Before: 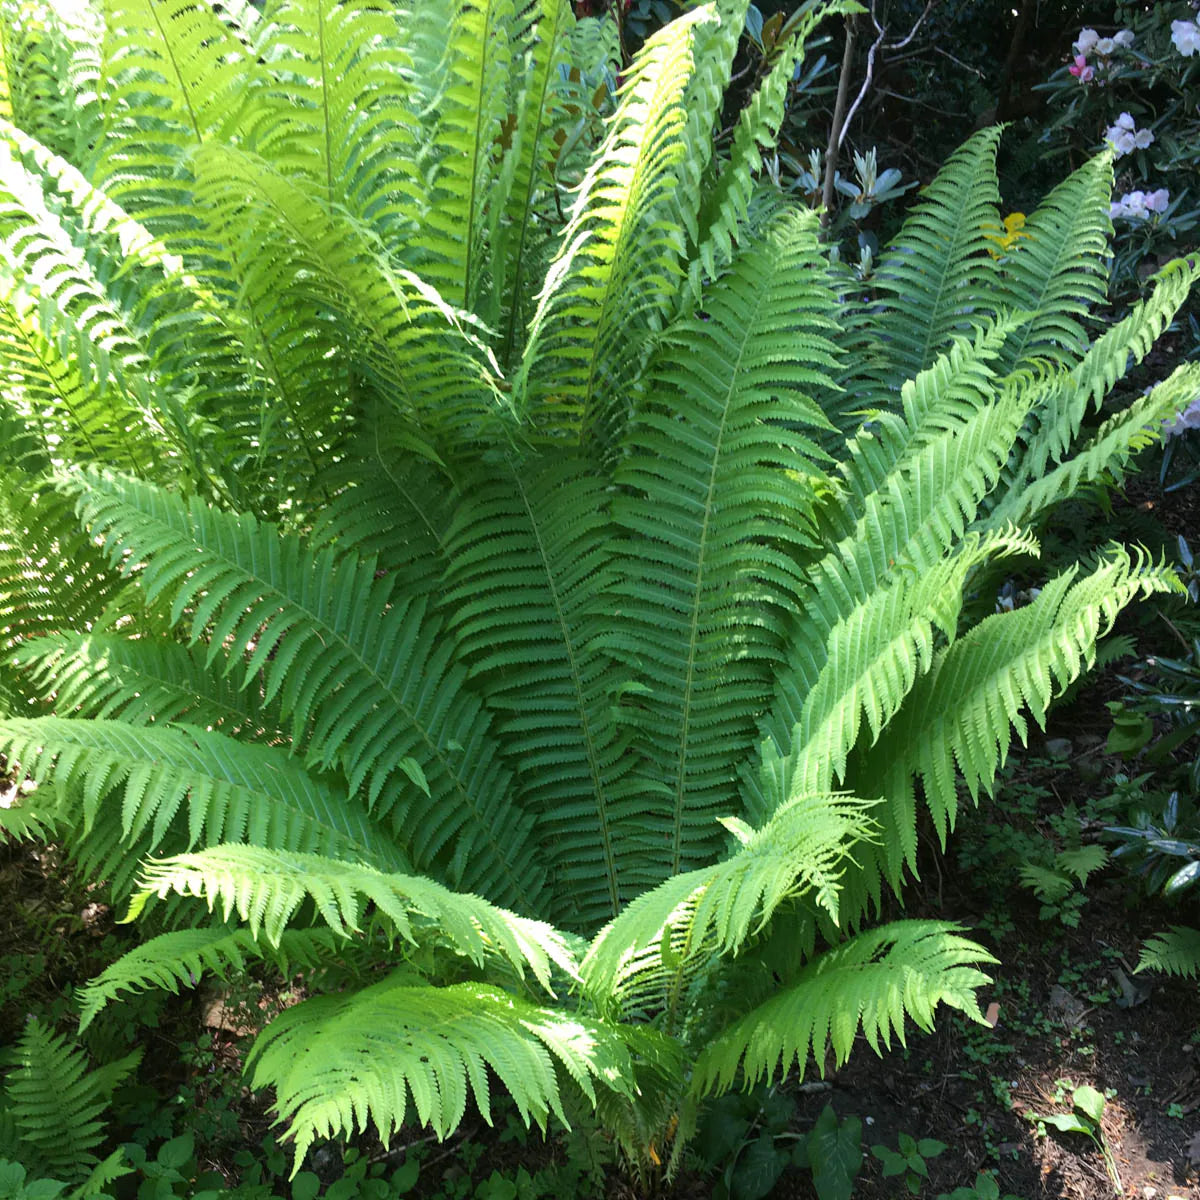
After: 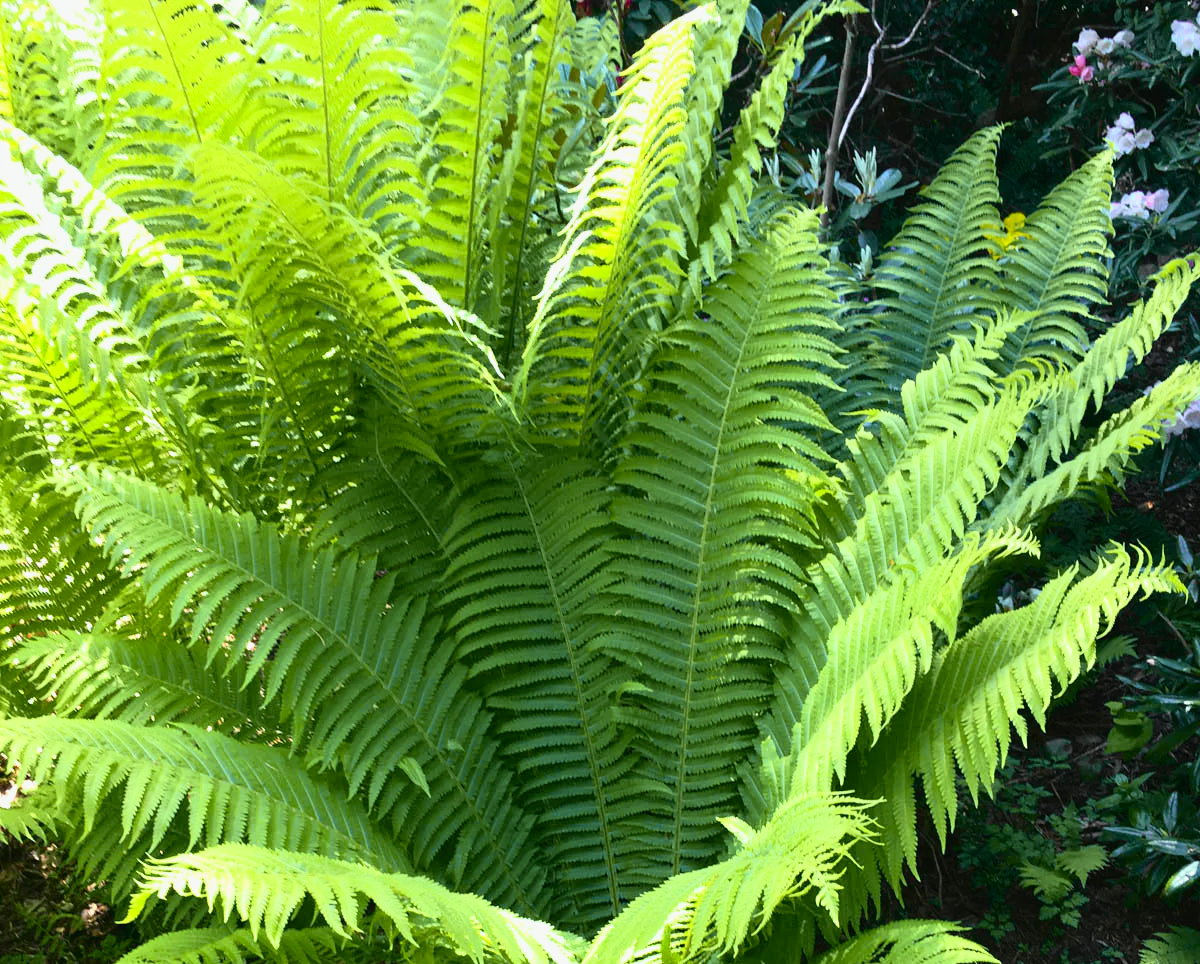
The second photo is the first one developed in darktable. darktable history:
crop: bottom 19.601%
base curve: curves: ch0 [(0, 0) (0.257, 0.25) (0.482, 0.586) (0.757, 0.871) (1, 1)]
tone curve: curves: ch0 [(0, 0.012) (0.144, 0.137) (0.326, 0.386) (0.489, 0.573) (0.656, 0.763) (0.849, 0.902) (1, 0.974)]; ch1 [(0, 0) (0.366, 0.367) (0.475, 0.453) (0.494, 0.493) (0.504, 0.497) (0.544, 0.579) (0.562, 0.619) (0.622, 0.694) (1, 1)]; ch2 [(0, 0) (0.333, 0.346) (0.375, 0.375) (0.424, 0.43) (0.476, 0.492) (0.502, 0.503) (0.533, 0.541) (0.572, 0.615) (0.605, 0.656) (0.641, 0.709) (1, 1)], color space Lab, independent channels, preserve colors none
